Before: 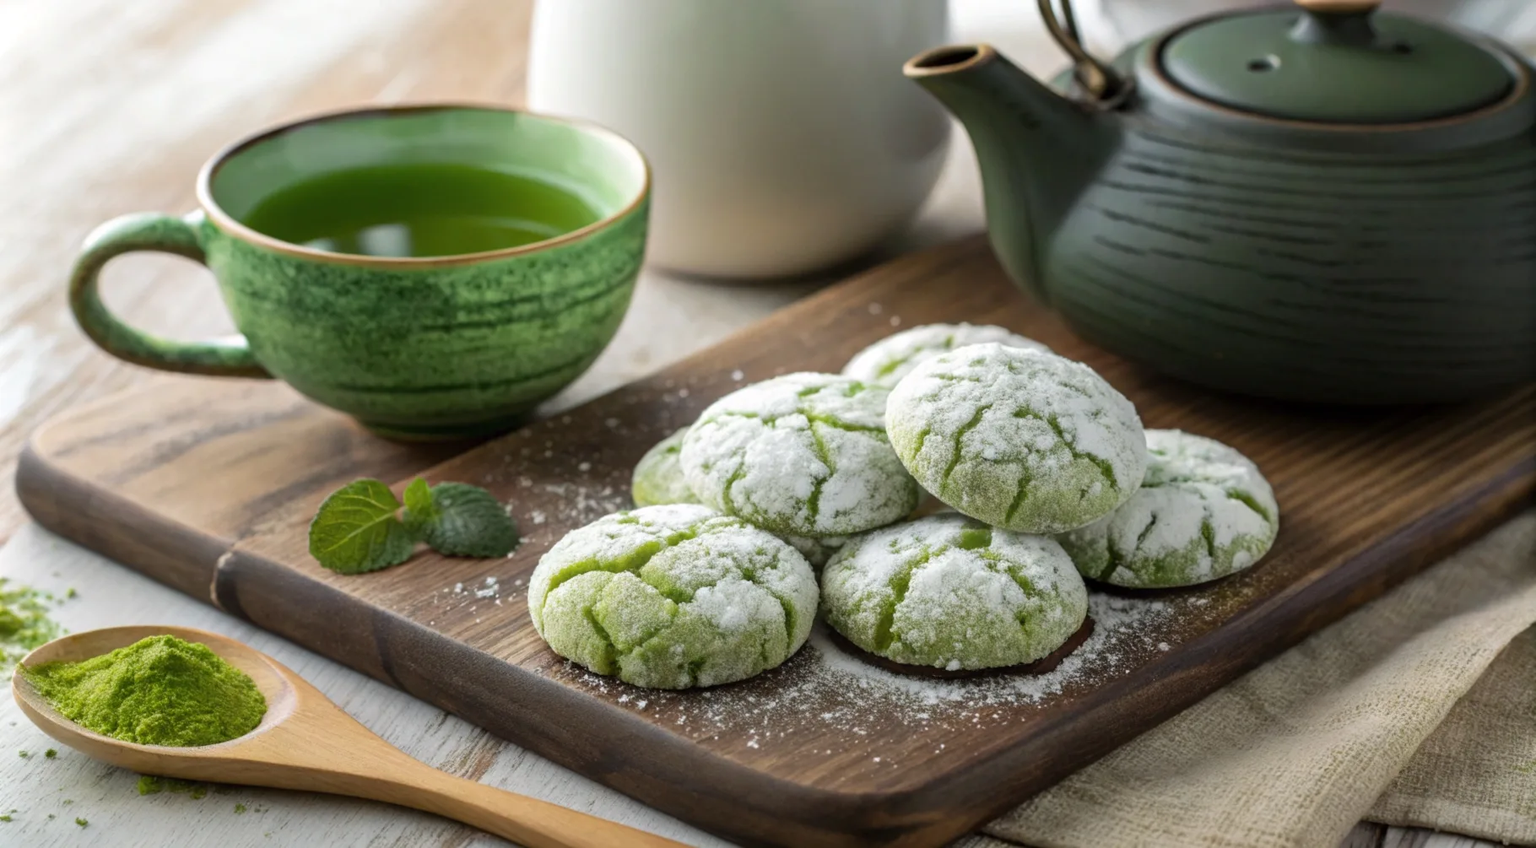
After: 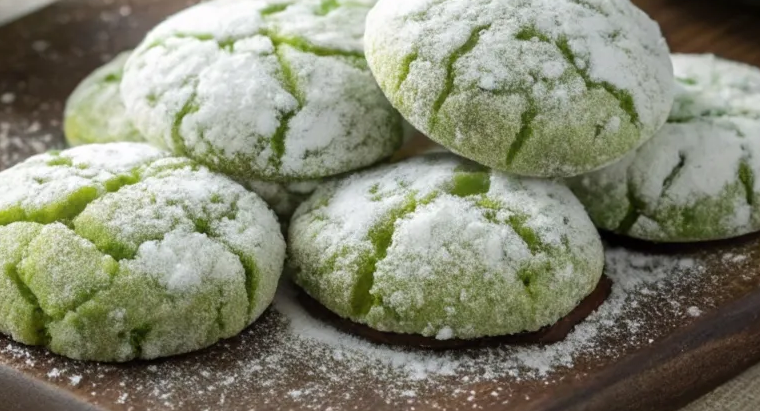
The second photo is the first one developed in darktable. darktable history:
crop: left 37.656%, top 45.338%, right 20.55%, bottom 13.737%
